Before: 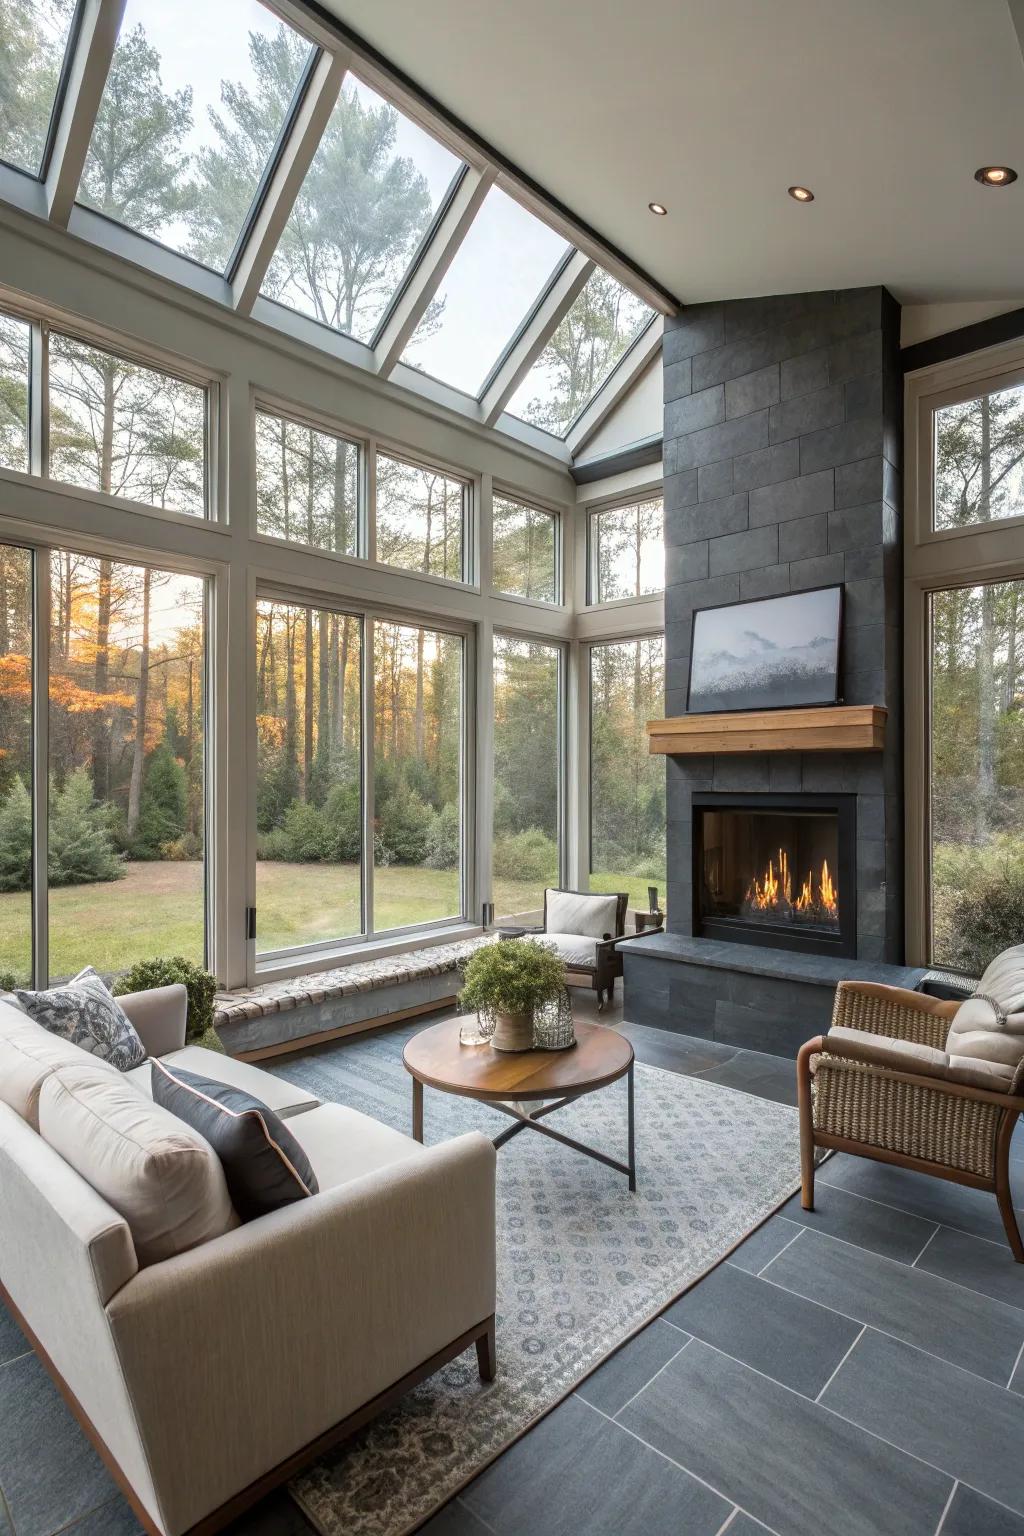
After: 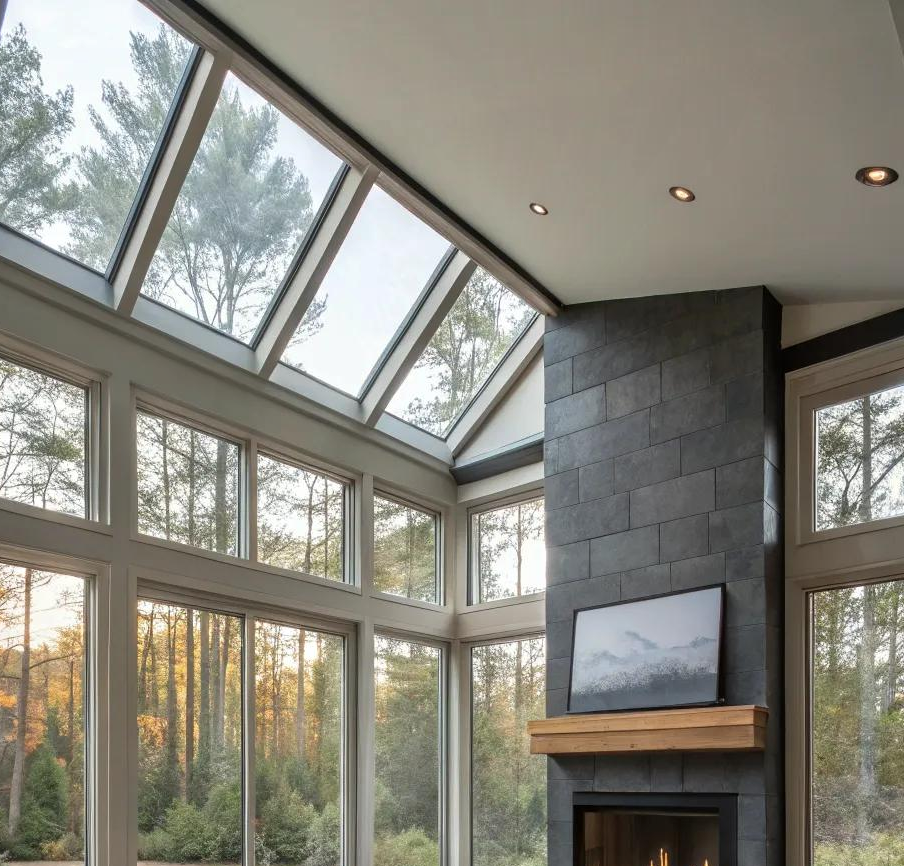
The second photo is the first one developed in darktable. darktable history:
crop and rotate: left 11.717%, bottom 43.576%
shadows and highlights: soften with gaussian
